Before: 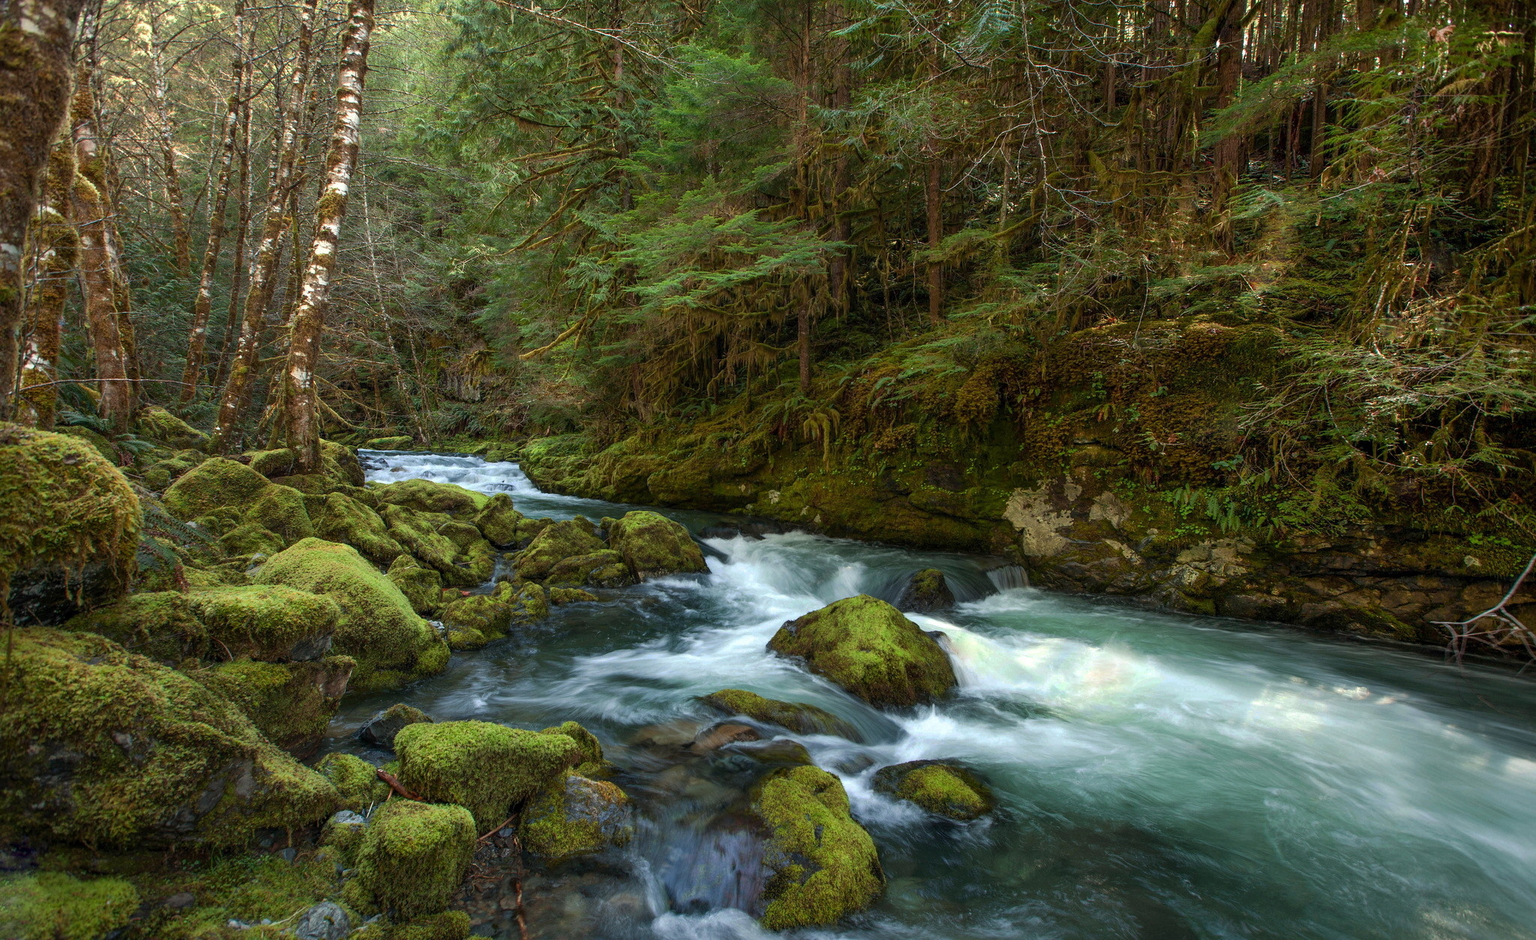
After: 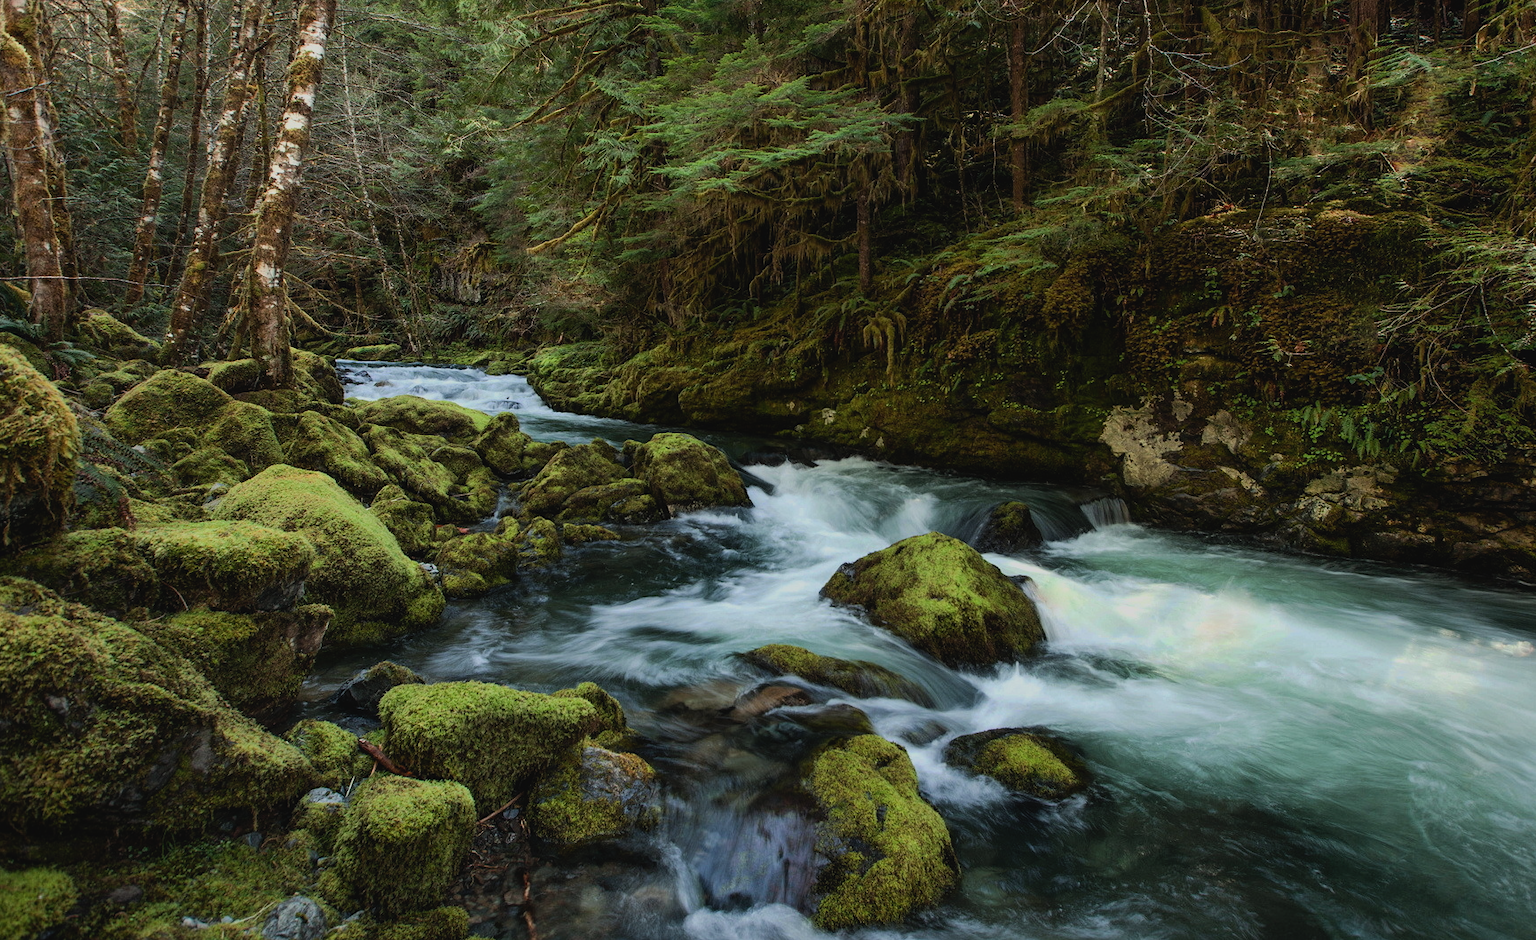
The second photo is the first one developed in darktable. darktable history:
filmic rgb: black relative exposure -8.42 EV, white relative exposure 4.68 EV, hardness 3.82, color science v6 (2022)
tone equalizer: -8 EV -0.417 EV, -7 EV -0.389 EV, -6 EV -0.333 EV, -5 EV -0.222 EV, -3 EV 0.222 EV, -2 EV 0.333 EV, -1 EV 0.389 EV, +0 EV 0.417 EV, edges refinement/feathering 500, mask exposure compensation -1.57 EV, preserve details no
contrast brightness saturation: contrast -0.08, brightness -0.04, saturation -0.11
crop and rotate: left 4.842%, top 15.51%, right 10.668%
